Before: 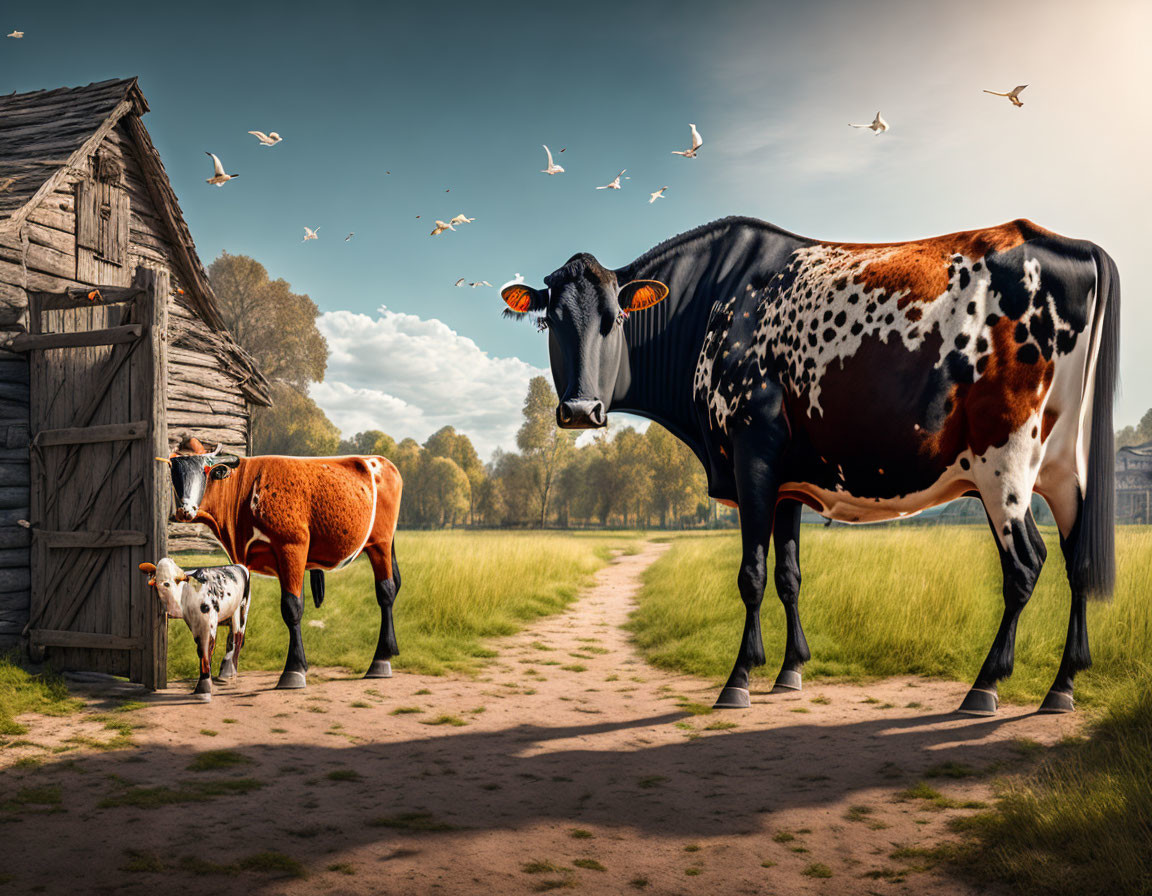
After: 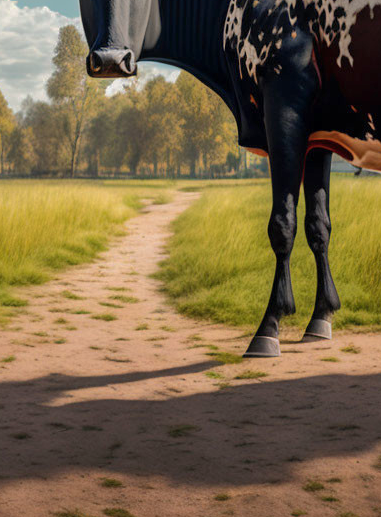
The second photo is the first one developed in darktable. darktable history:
shadows and highlights: shadows 40, highlights -60
crop: left 40.878%, top 39.176%, right 25.993%, bottom 3.081%
